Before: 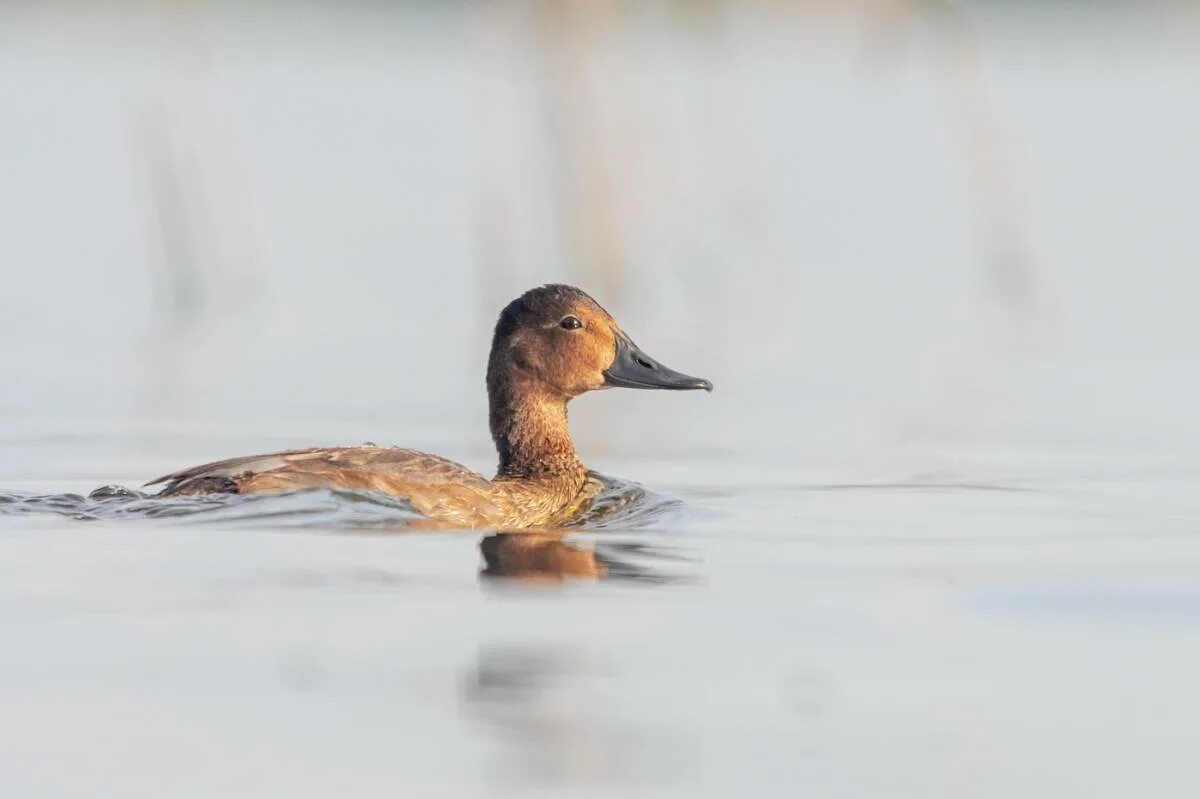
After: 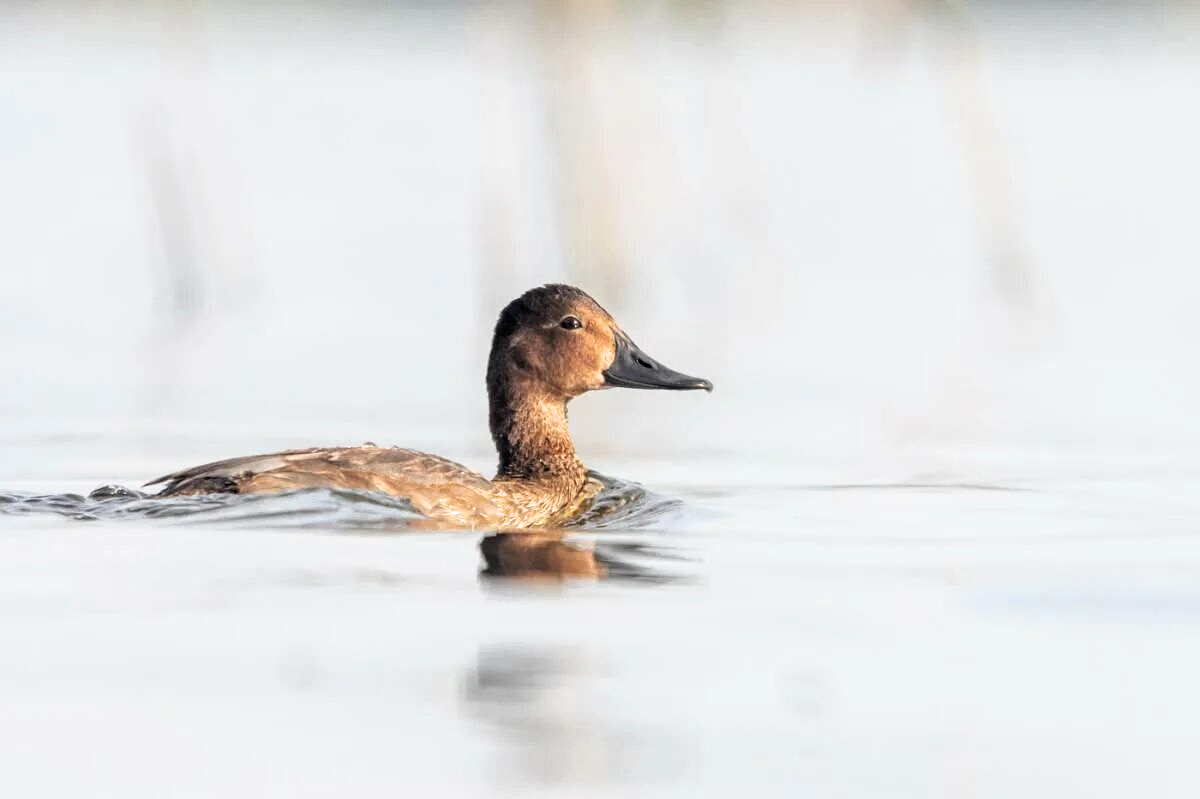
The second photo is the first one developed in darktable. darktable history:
filmic rgb: black relative exposure -8.26 EV, white relative exposure 2.2 EV, target white luminance 99.951%, hardness 7.09, latitude 74.57%, contrast 1.314, highlights saturation mix -2.81%, shadows ↔ highlights balance 29.65%
